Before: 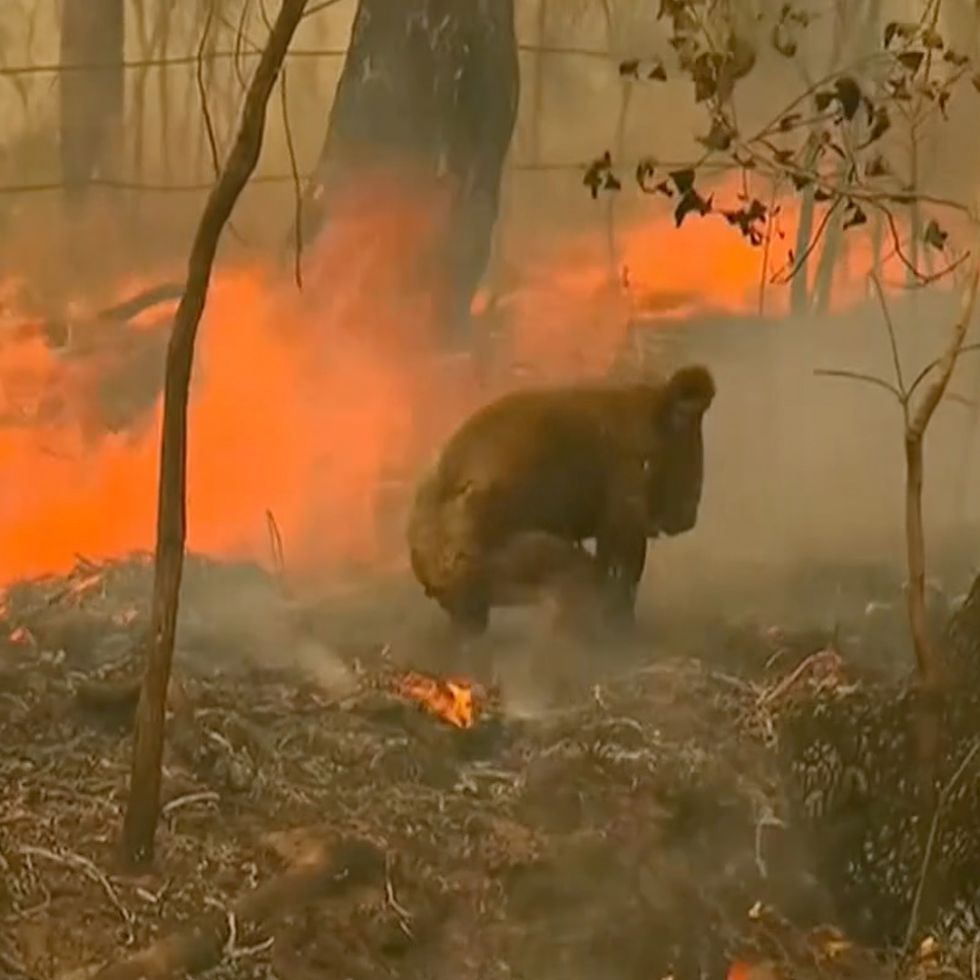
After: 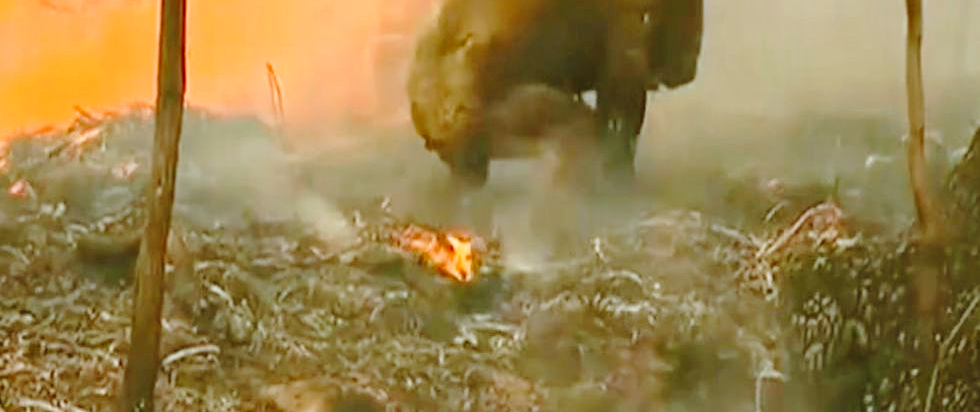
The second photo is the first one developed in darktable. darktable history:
color calibration: x 0.383, y 0.372, temperature 3883.37 K
base curve: curves: ch0 [(0, 0) (0.028, 0.03) (0.105, 0.232) (0.387, 0.748) (0.754, 0.968) (1, 1)], preserve colors none
shadows and highlights: radius 127.68, shadows 30.3, highlights -31.02, low approximation 0.01, soften with gaussian
crop: top 45.668%, bottom 12.24%
